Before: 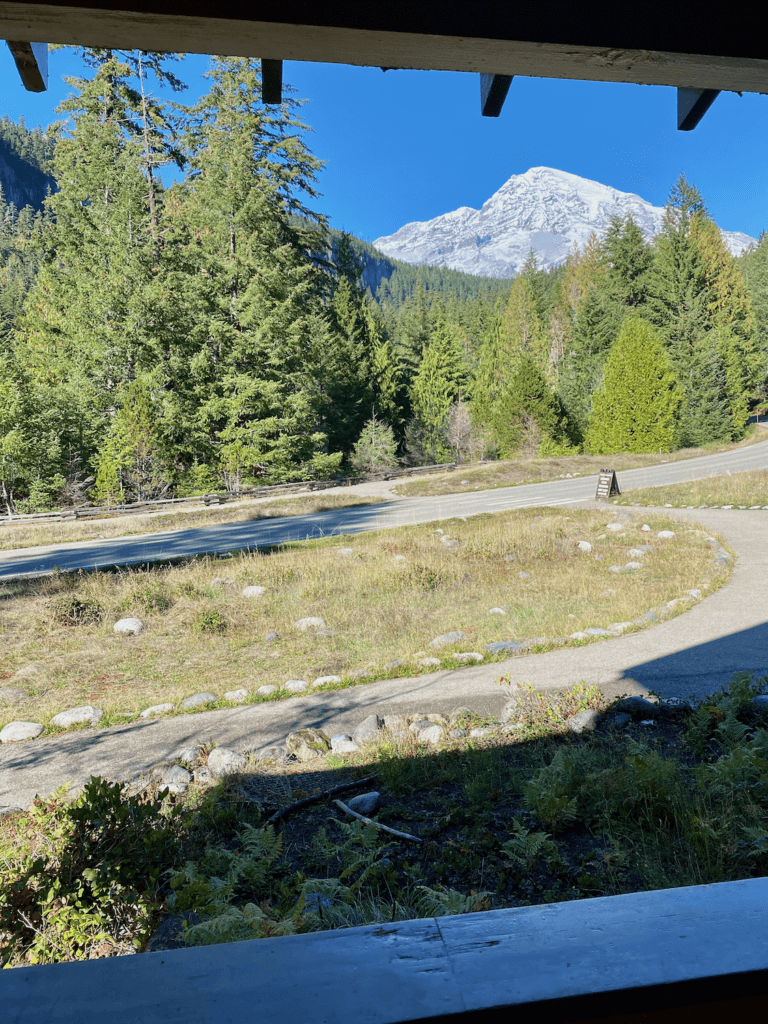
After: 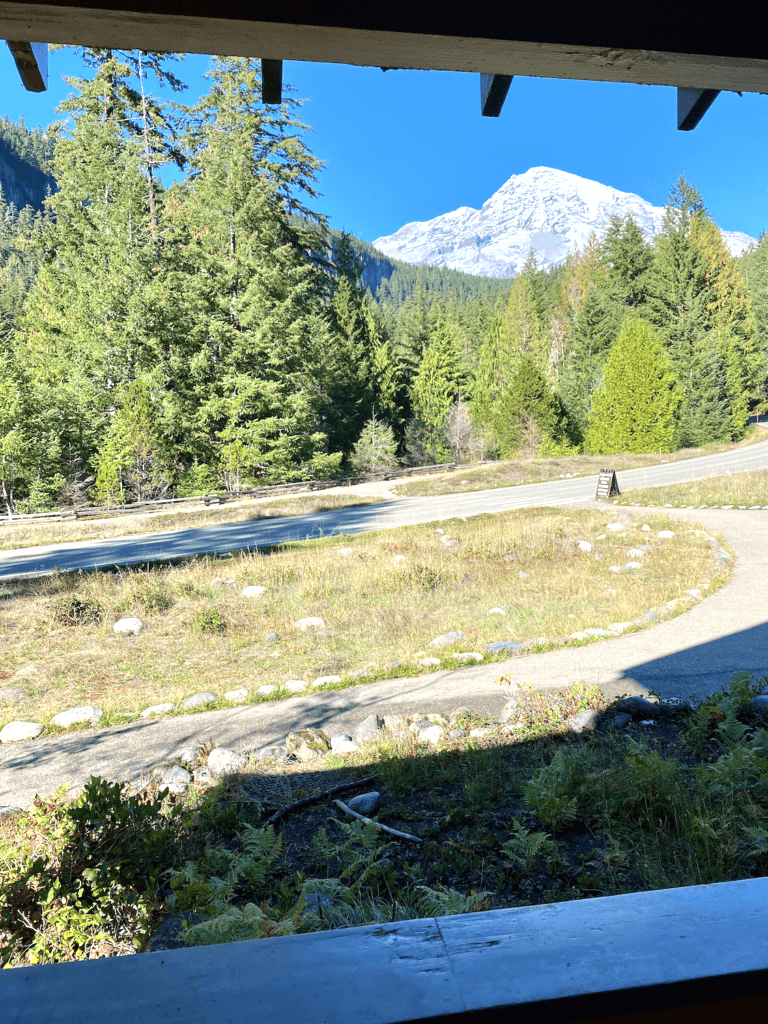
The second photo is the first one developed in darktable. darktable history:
exposure: exposure 0.567 EV, compensate exposure bias true, compensate highlight preservation false
